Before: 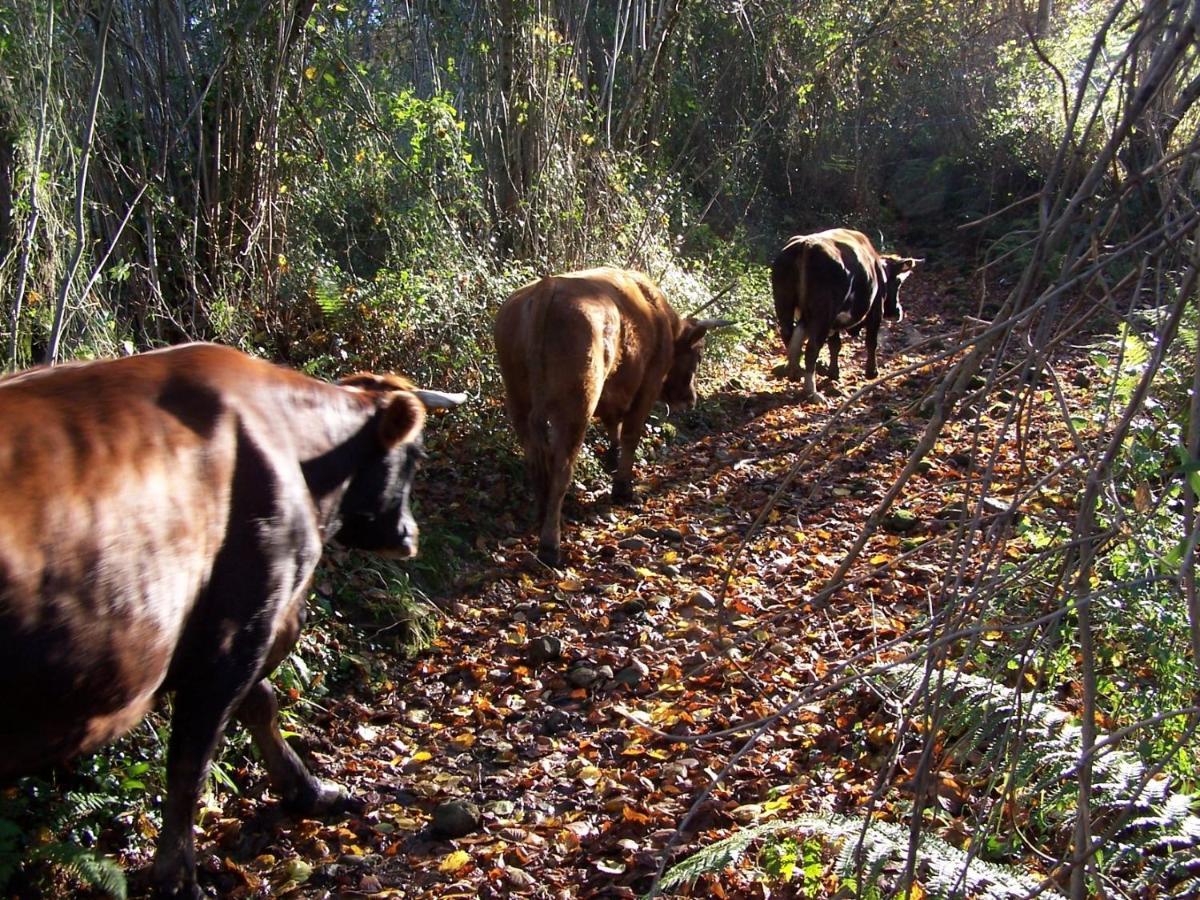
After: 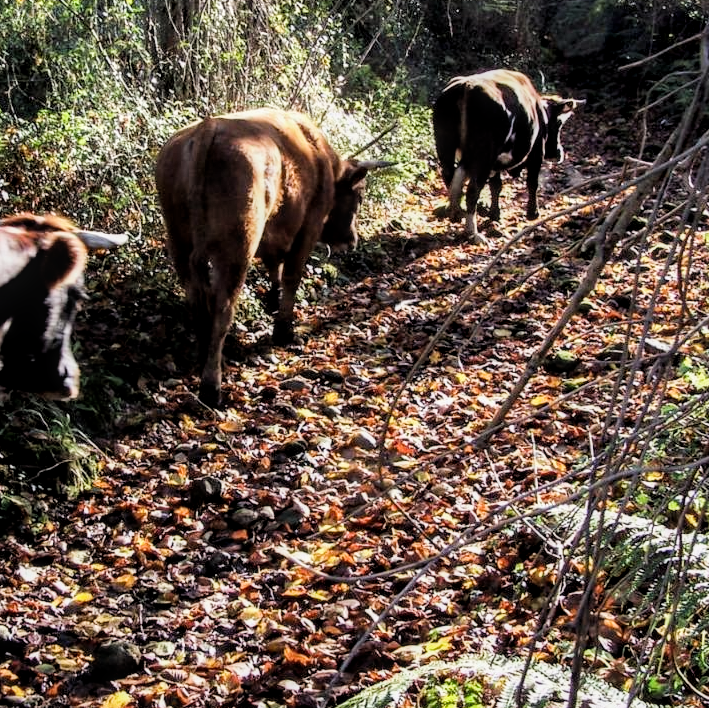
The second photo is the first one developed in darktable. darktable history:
exposure: black level correction 0, exposure 0.7 EV, compensate exposure bias true, compensate highlight preservation false
local contrast: detail 130%
crop and rotate: left 28.256%, top 17.734%, right 12.656%, bottom 3.573%
filmic rgb: black relative exposure -5 EV, hardness 2.88, contrast 1.2
